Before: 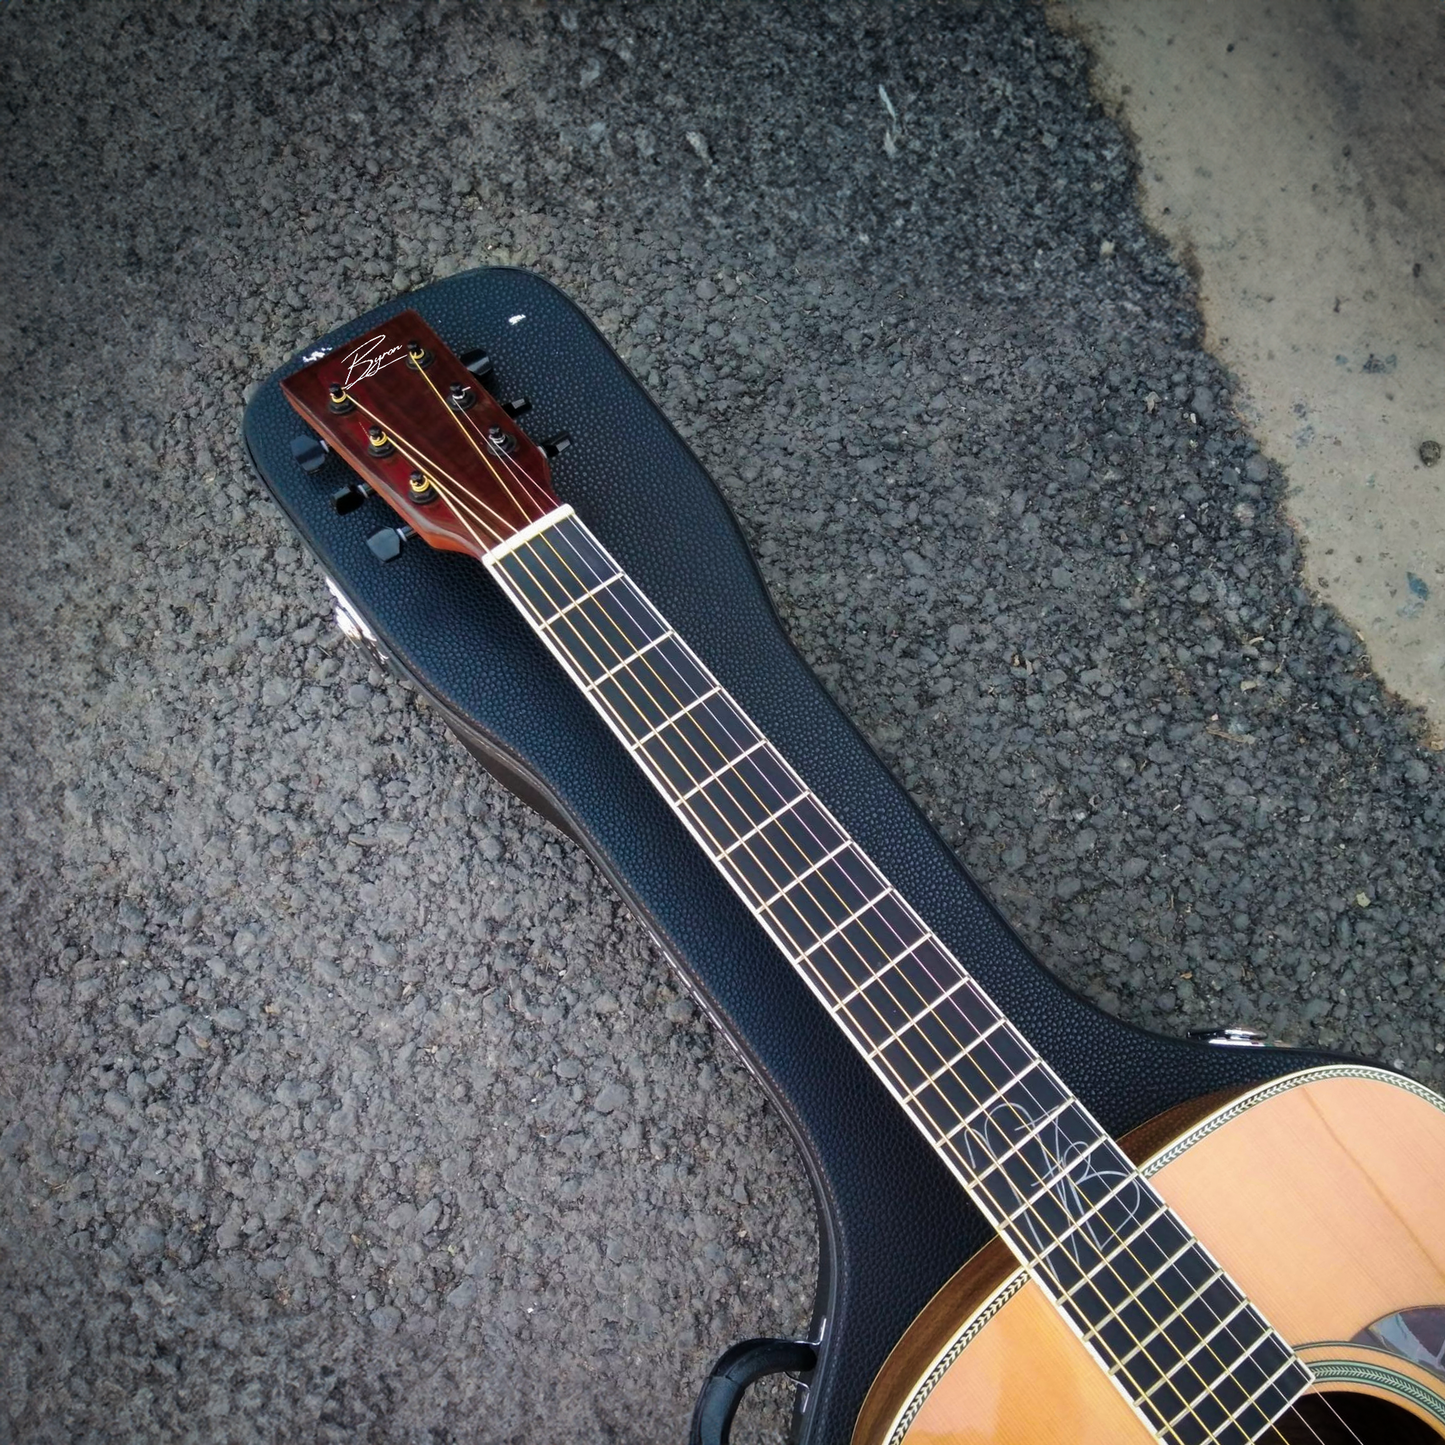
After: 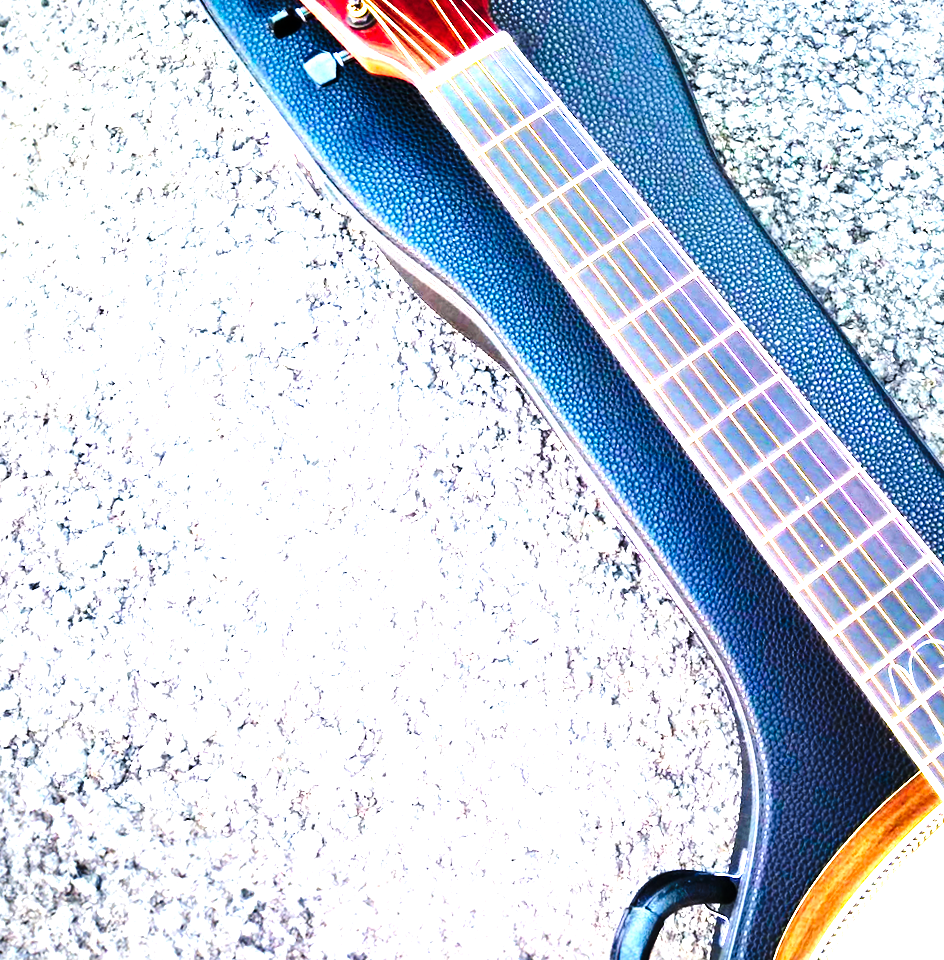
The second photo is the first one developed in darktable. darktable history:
crop and rotate: angle -1.18°, left 3.749%, top 32.147%, right 29.554%
tone curve: curves: ch0 [(0, 0) (0.004, 0.001) (0.133, 0.112) (0.325, 0.362) (0.832, 0.893) (1, 1)], preserve colors none
exposure: black level correction 0, exposure 1.2 EV, compensate exposure bias true, compensate highlight preservation false
base curve: curves: ch0 [(0, 0) (0.036, 0.025) (0.121, 0.166) (0.206, 0.329) (0.605, 0.79) (1, 1)], preserve colors none
levels: black 0.061%, white 90.65%, levels [0, 0.374, 0.749]
